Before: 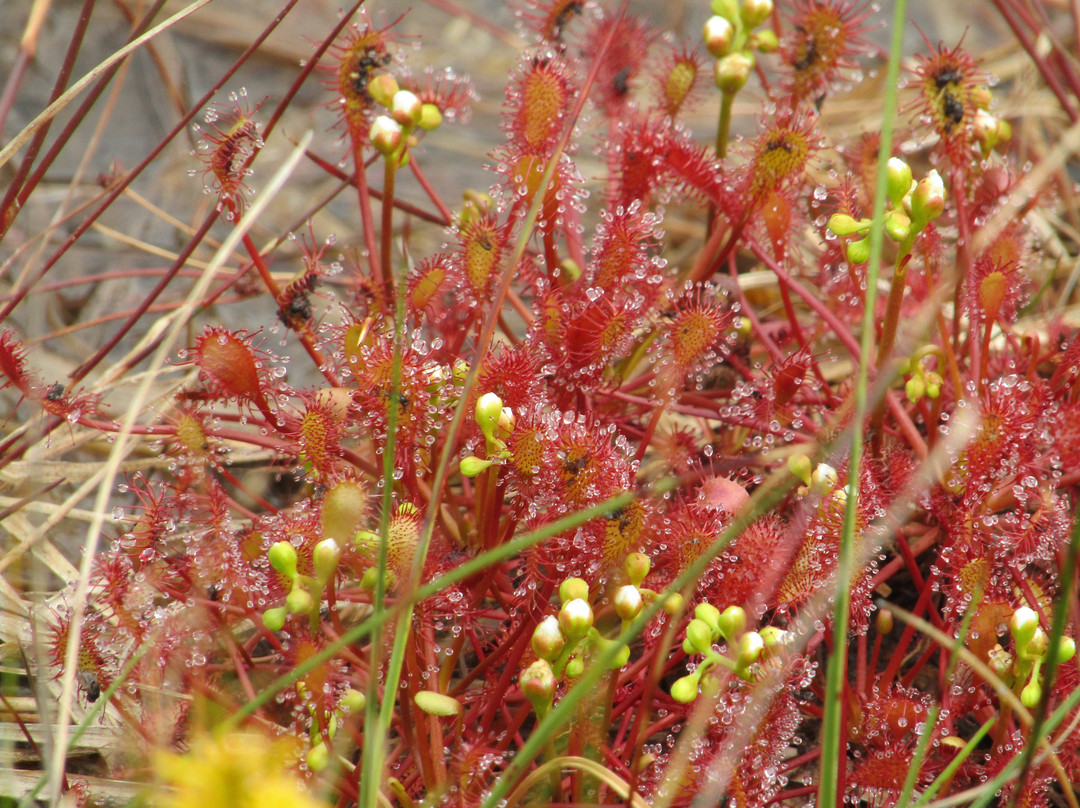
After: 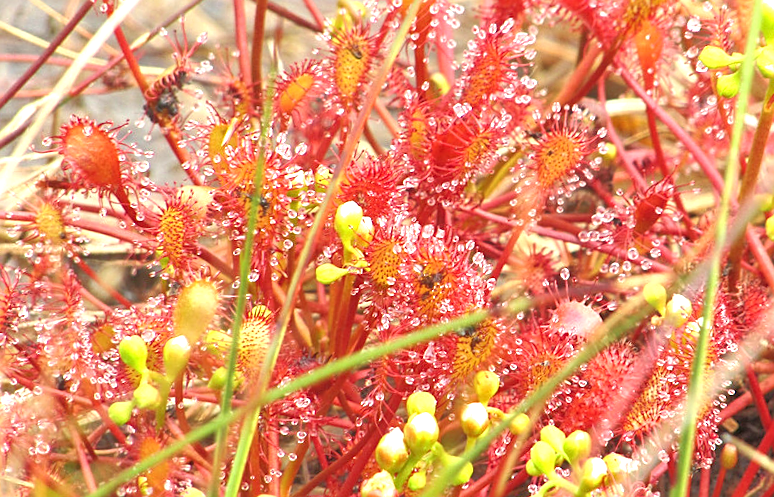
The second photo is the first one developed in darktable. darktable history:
tone equalizer: -7 EV 0.162 EV, -6 EV 0.575 EV, -5 EV 1.16 EV, -4 EV 1.34 EV, -3 EV 1.16 EV, -2 EV 0.6 EV, -1 EV 0.159 EV
exposure: black level correction 0, exposure 1.107 EV, compensate highlight preservation false
sharpen: on, module defaults
crop and rotate: angle -3.87°, left 9.788%, top 20.927%, right 12.149%, bottom 12.06%
